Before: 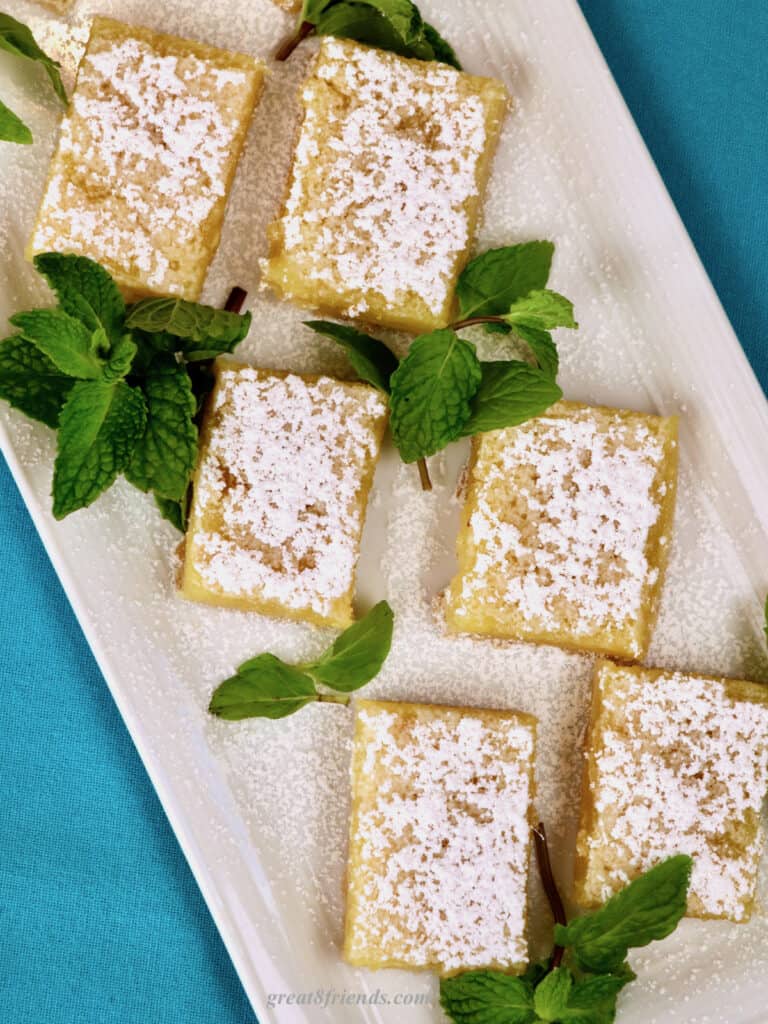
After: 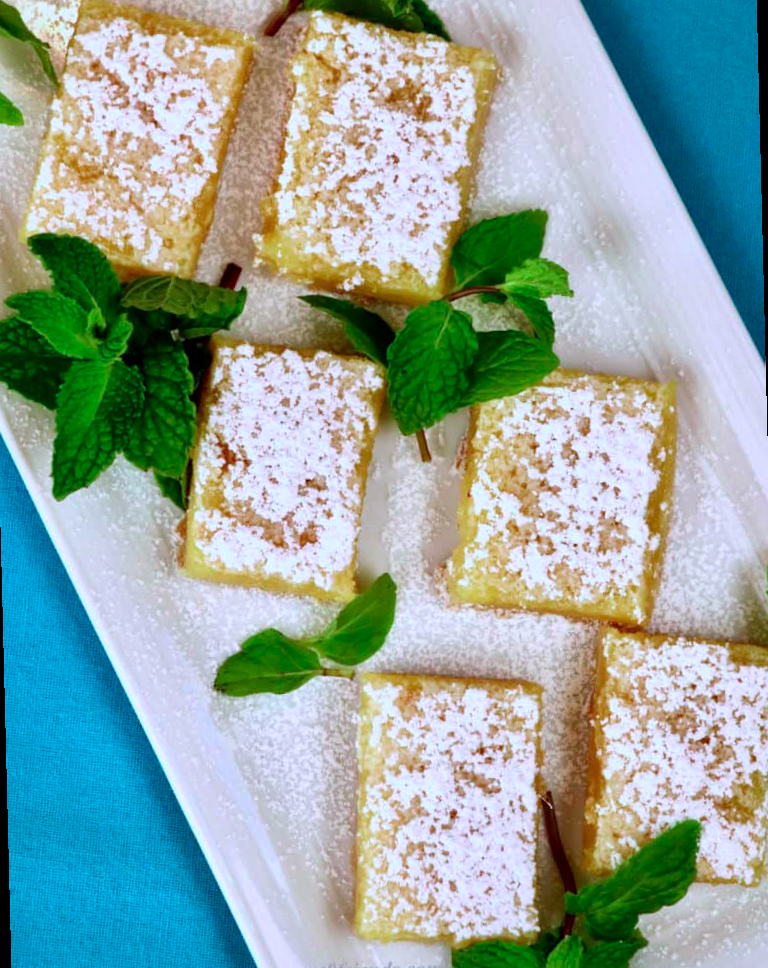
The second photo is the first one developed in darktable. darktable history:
color contrast: green-magenta contrast 1.73, blue-yellow contrast 1.15
rotate and perspective: rotation -1.42°, crop left 0.016, crop right 0.984, crop top 0.035, crop bottom 0.965
local contrast: mode bilateral grid, contrast 20, coarseness 50, detail 120%, midtone range 0.2
white balance: red 0.931, blue 1.11
